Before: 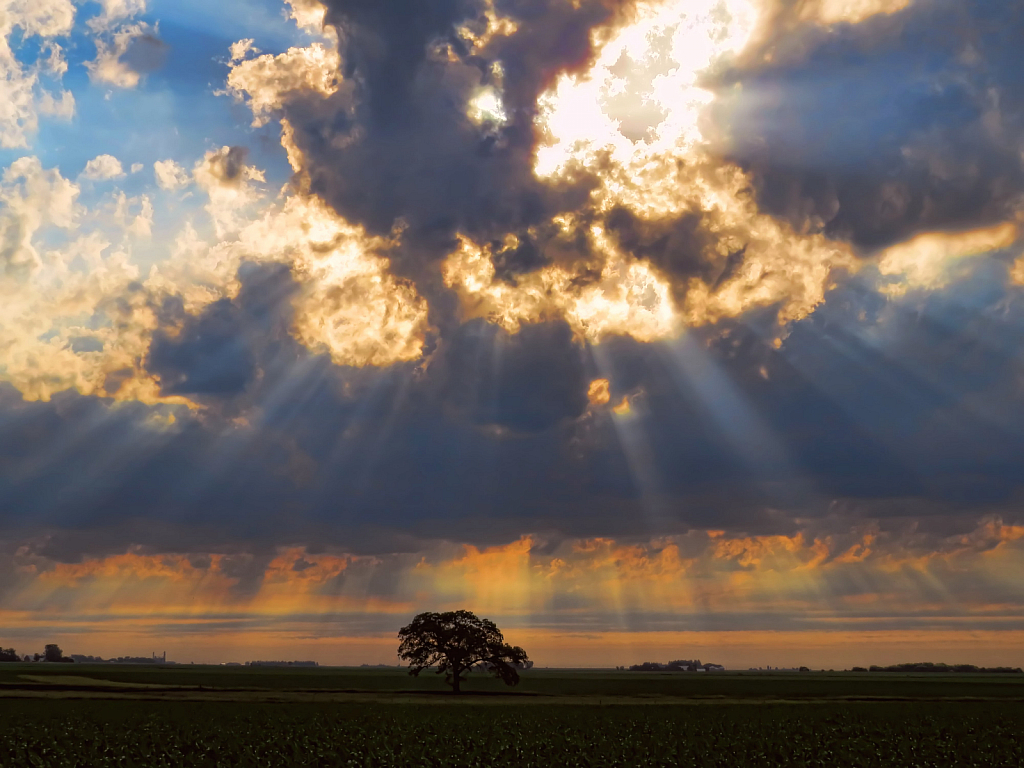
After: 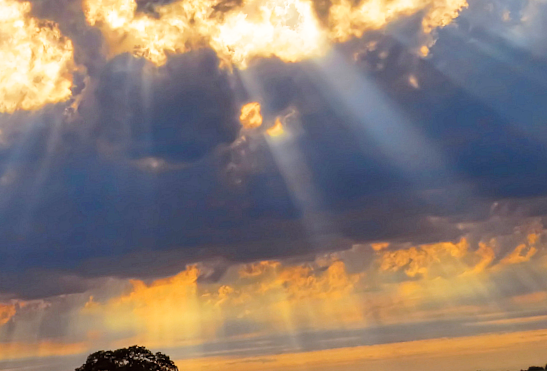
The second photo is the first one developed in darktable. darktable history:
rotate and perspective: rotation -5.2°, automatic cropping off
crop: left 35.03%, top 36.625%, right 14.663%, bottom 20.057%
base curve: curves: ch0 [(0, 0) (0.028, 0.03) (0.121, 0.232) (0.46, 0.748) (0.859, 0.968) (1, 1)], preserve colors none
